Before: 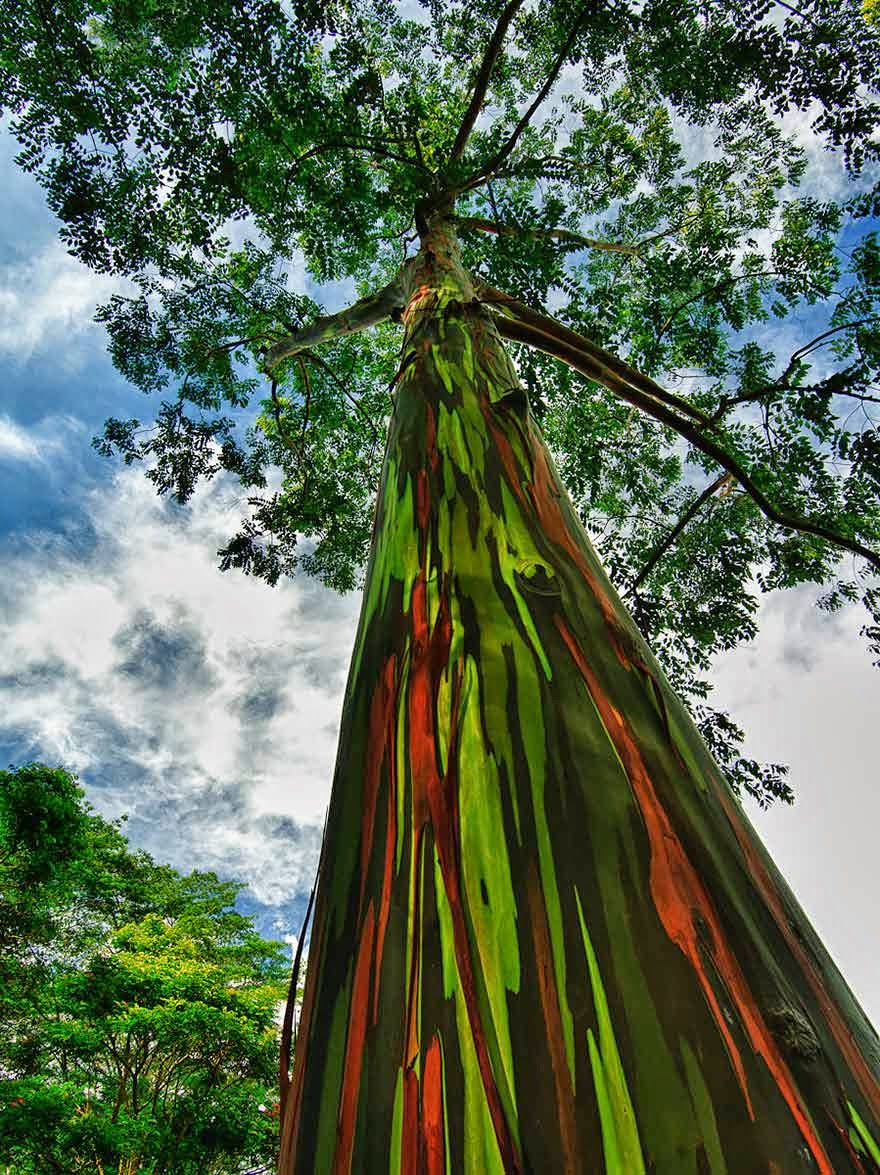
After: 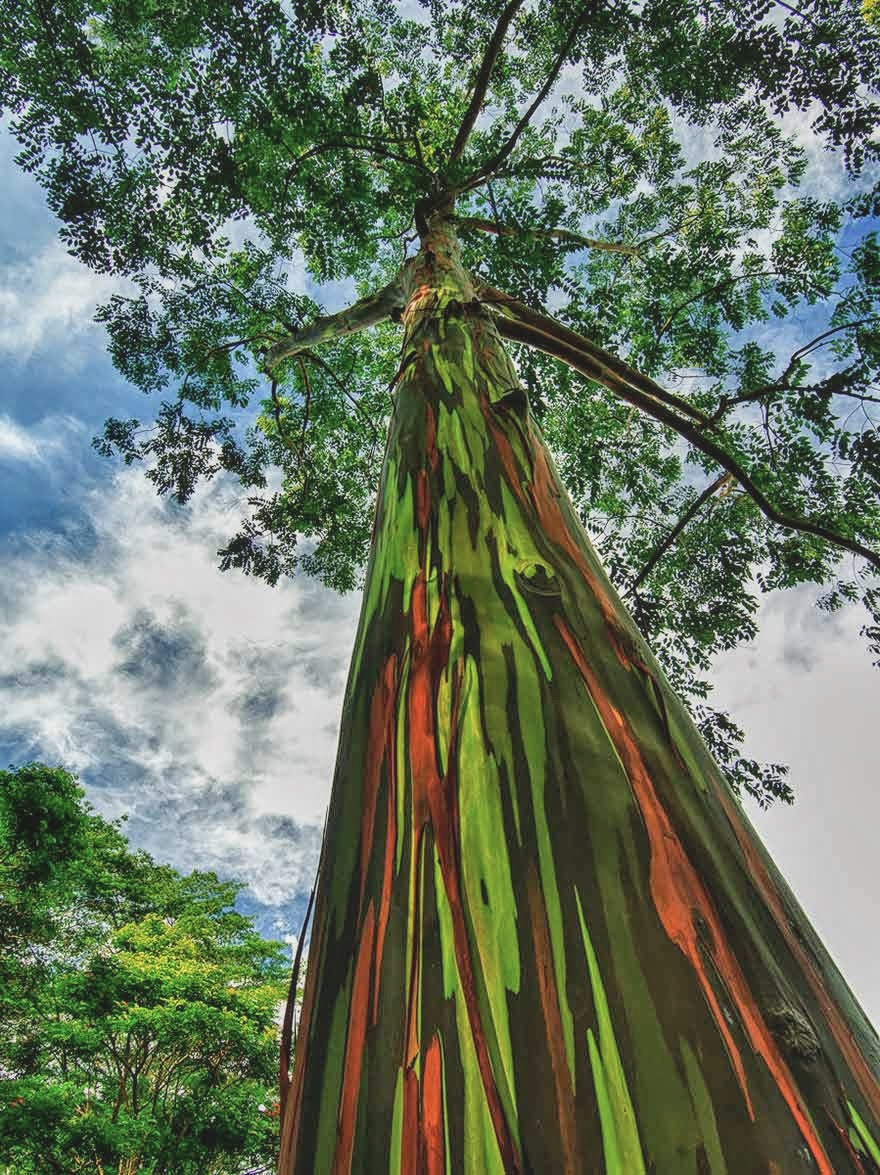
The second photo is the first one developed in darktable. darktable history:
contrast brightness saturation: contrast -0.157, brightness 0.051, saturation -0.133
local contrast: on, module defaults
